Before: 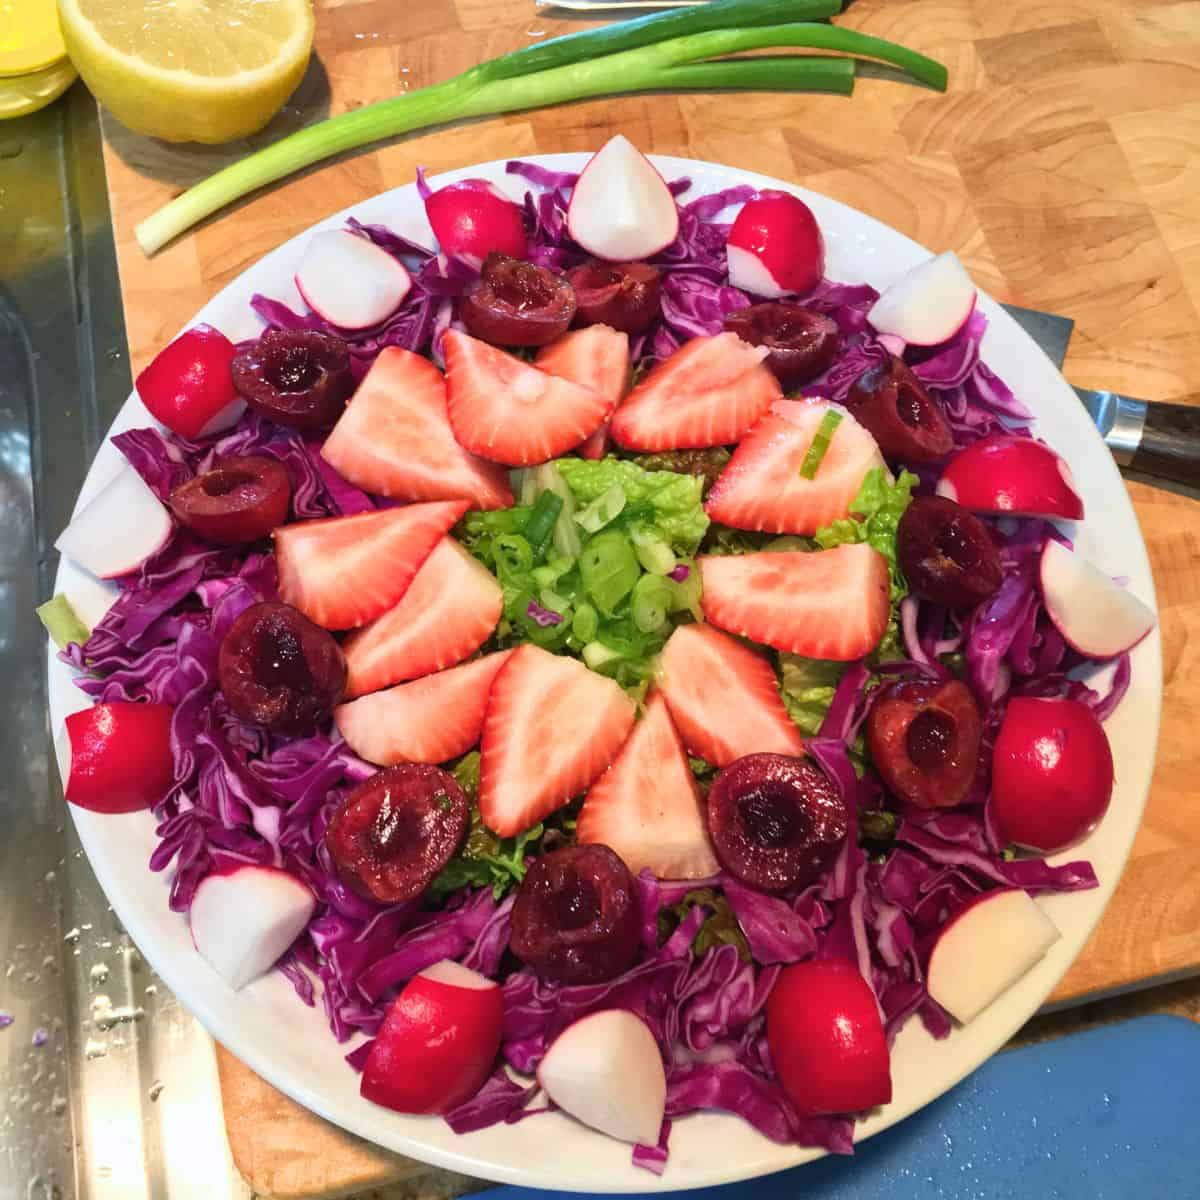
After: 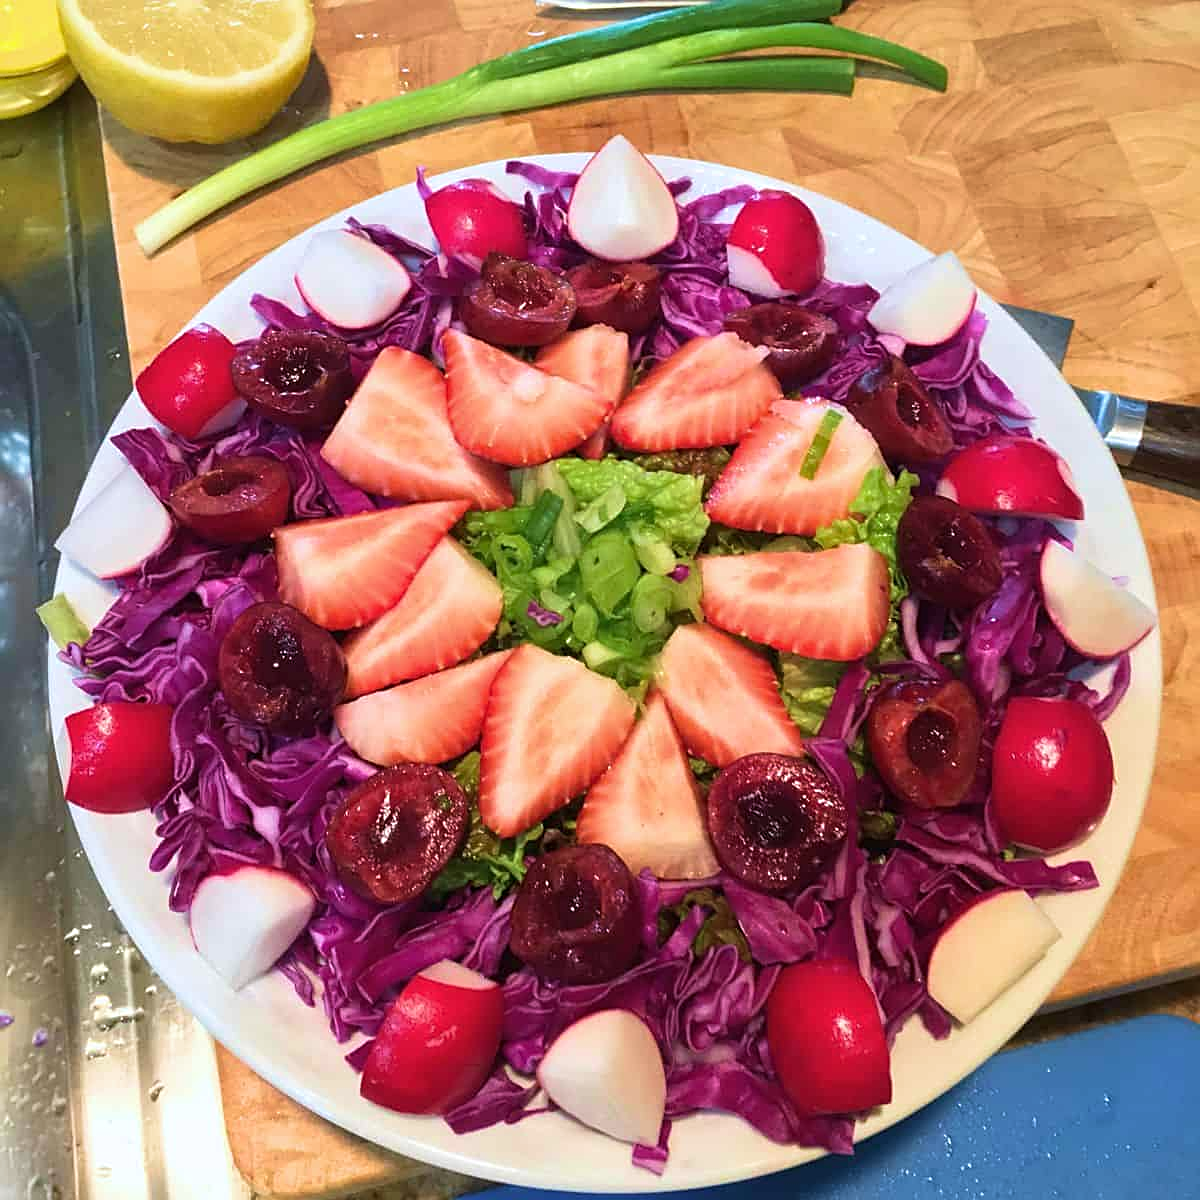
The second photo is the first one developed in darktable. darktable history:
sharpen: on, module defaults
velvia: on, module defaults
white balance: red 0.983, blue 1.036
